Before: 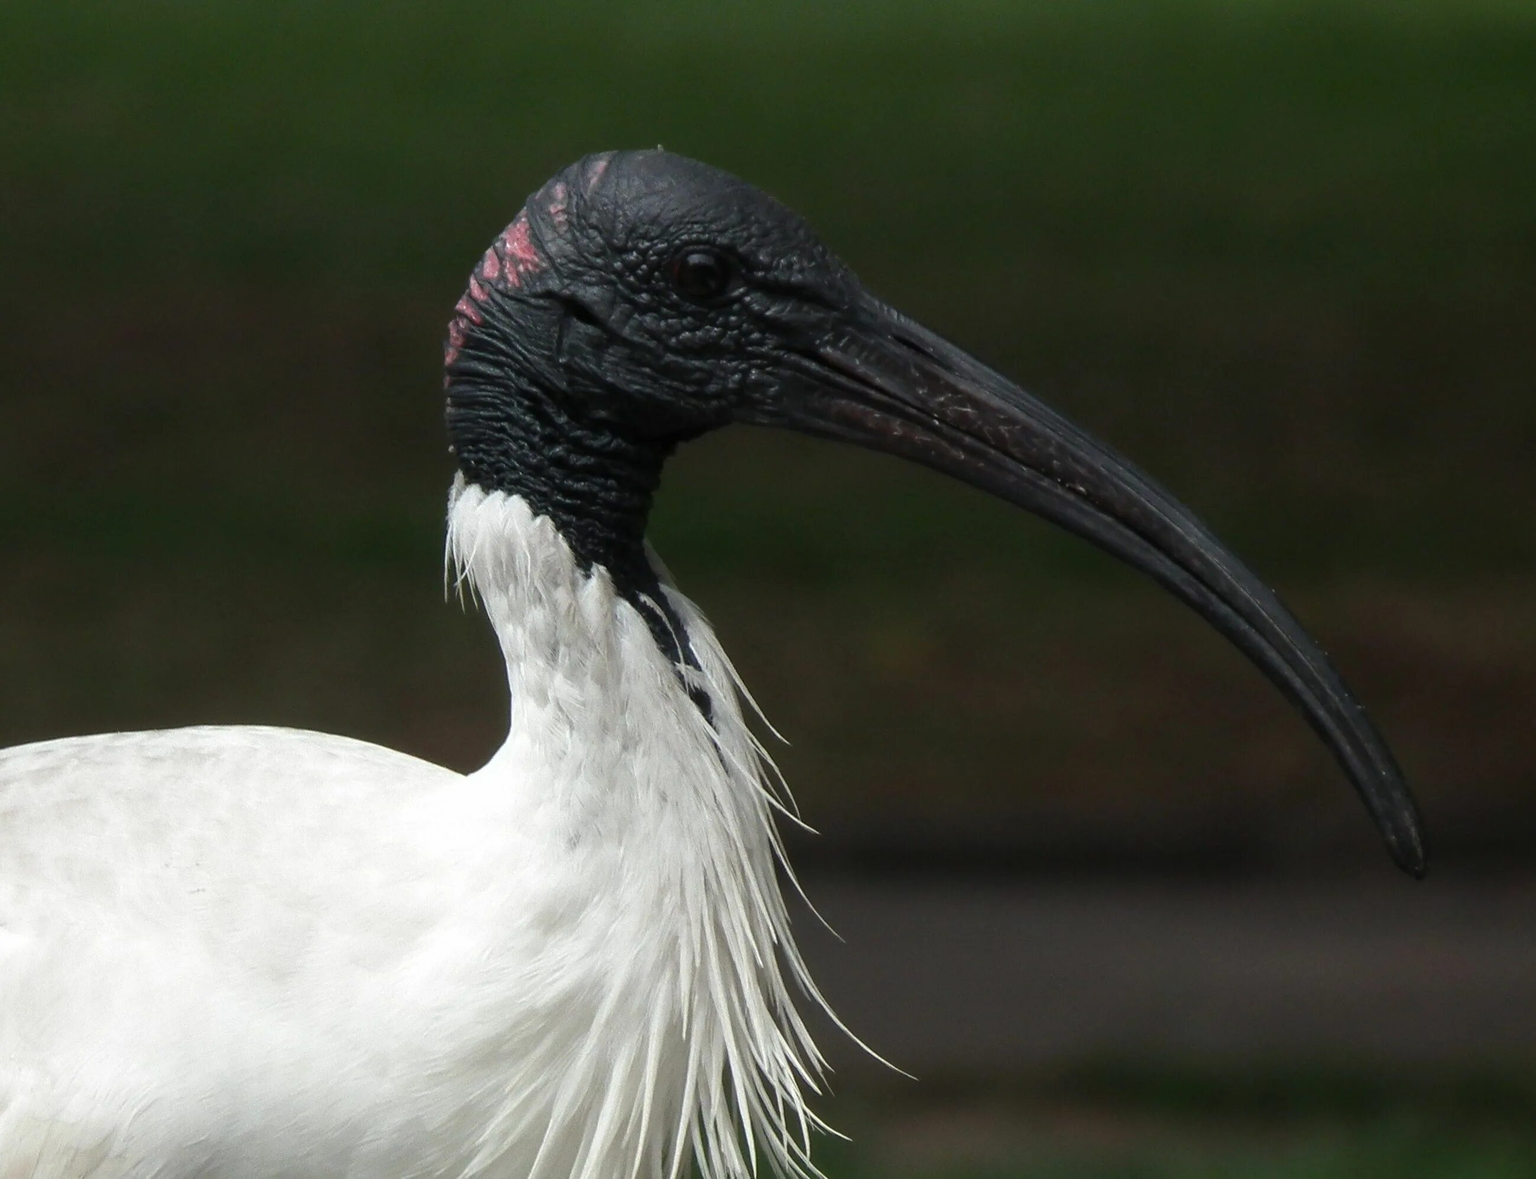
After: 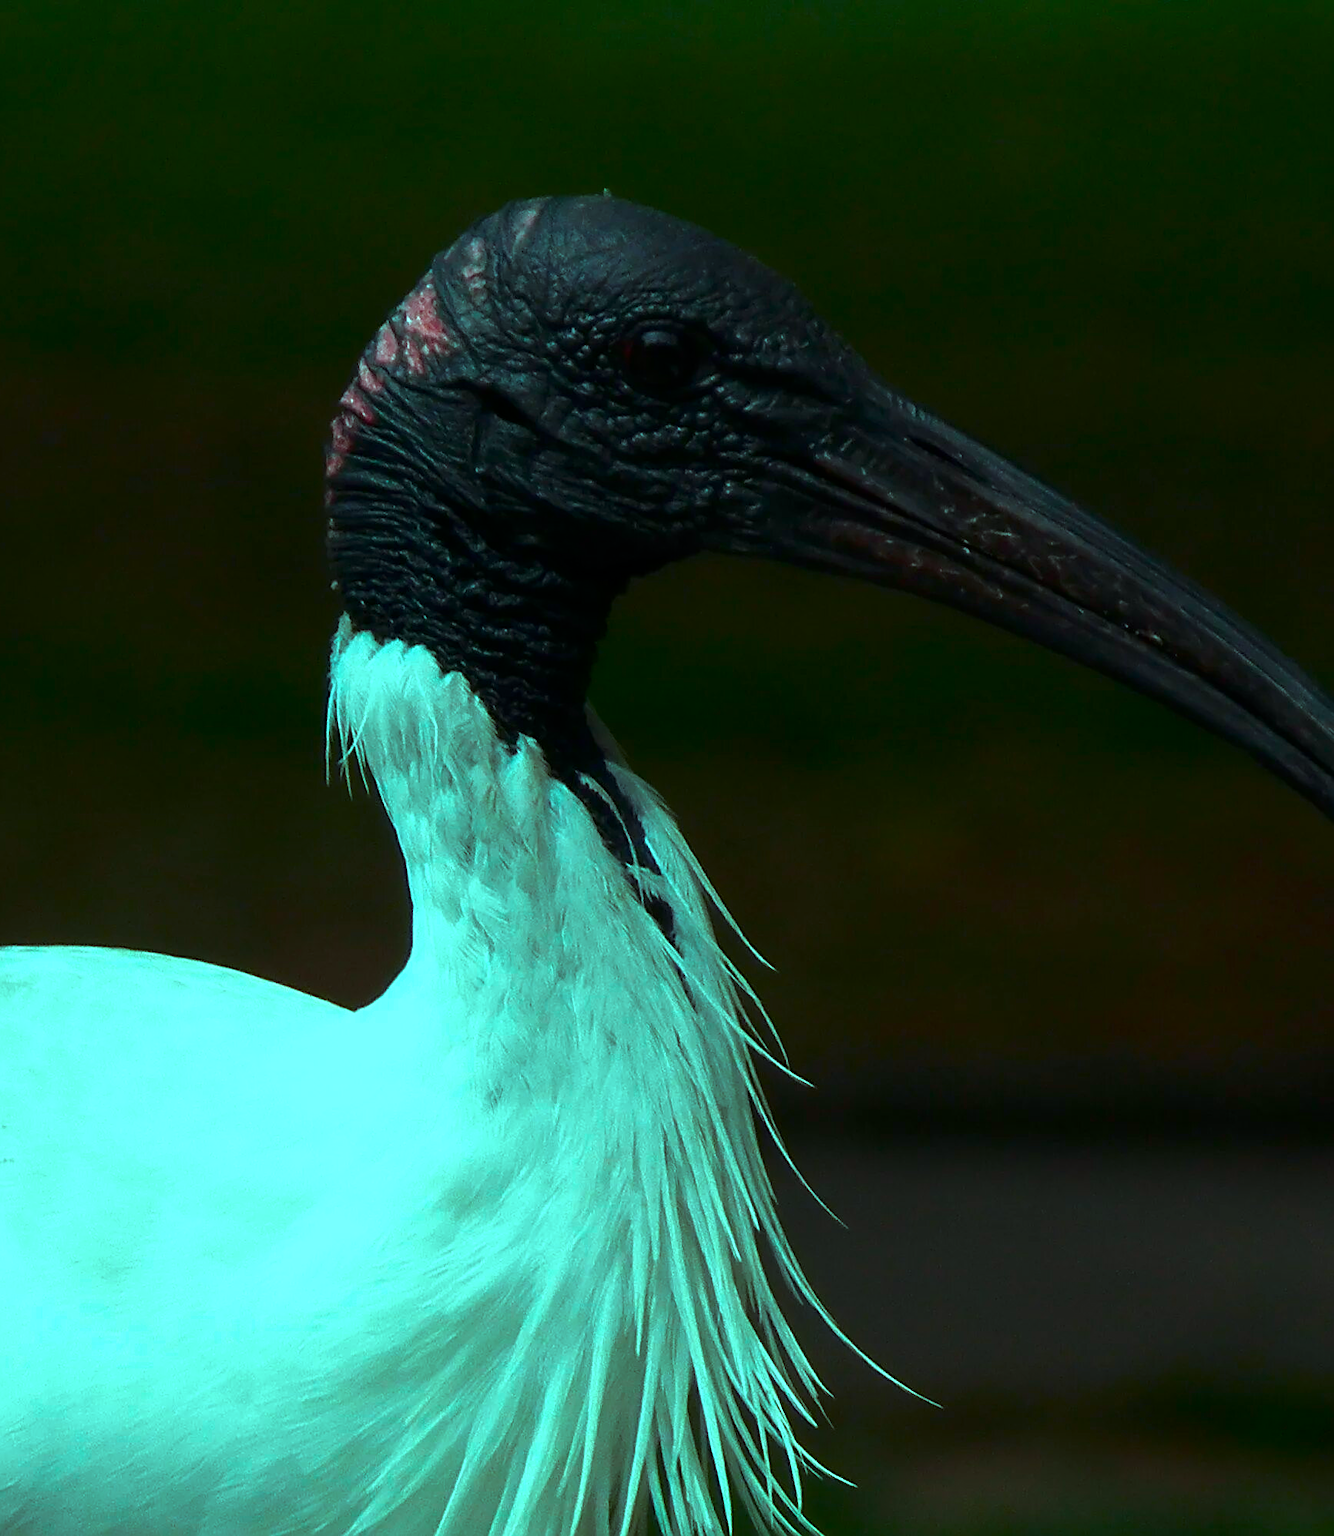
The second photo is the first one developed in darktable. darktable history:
sharpen: on, module defaults
crop and rotate: left 12.737%, right 20.531%
contrast brightness saturation: brightness -0.206, saturation 0.075
color balance rgb: shadows lift › luminance -5.362%, shadows lift › chroma 1.062%, shadows lift › hue 218.65°, highlights gain › chroma 7.427%, highlights gain › hue 182.63°, perceptual saturation grading › global saturation 30.307%
shadows and highlights: shadows 13.31, white point adjustment 1.33, highlights -1.58, highlights color adjustment 0.495%, soften with gaussian
